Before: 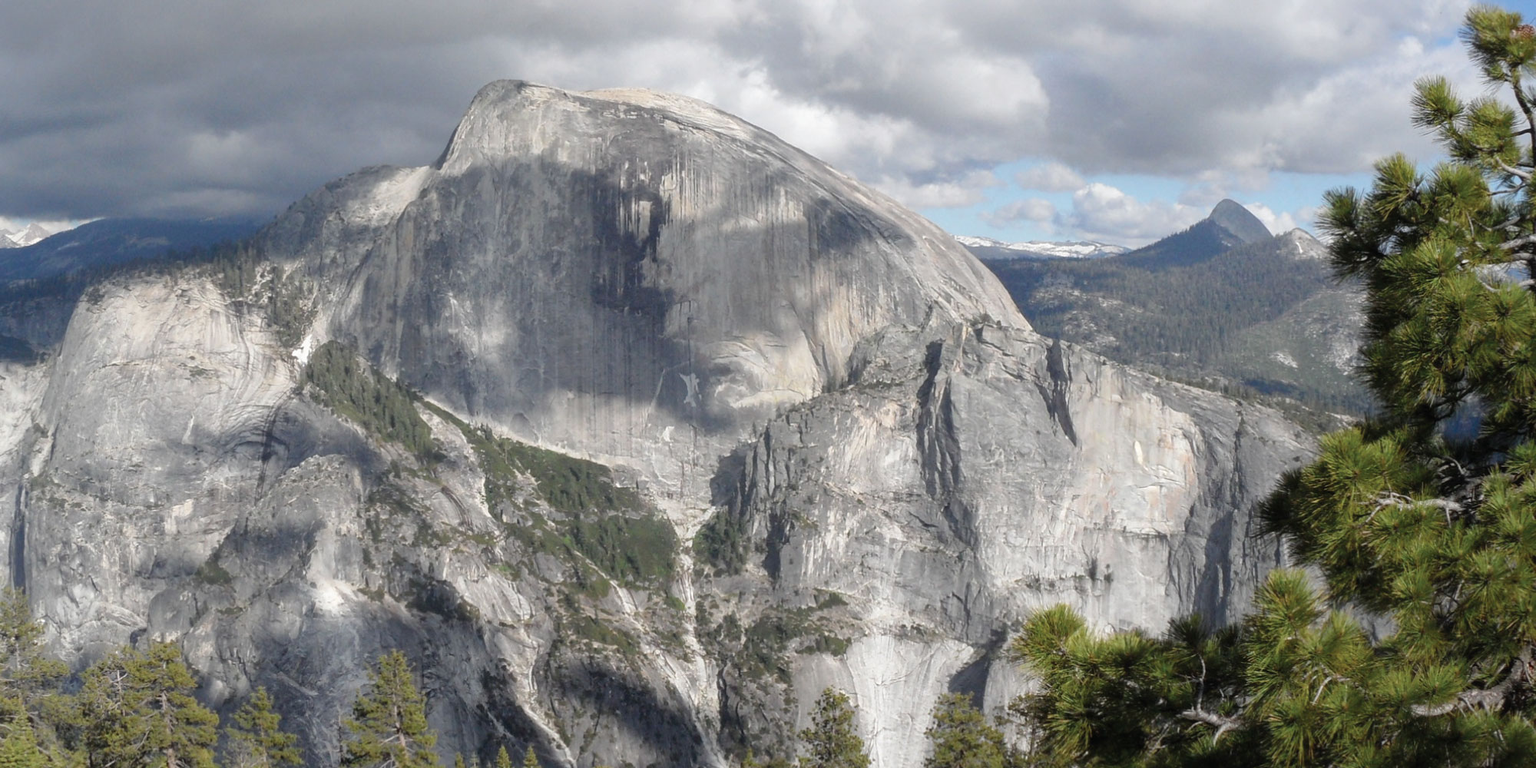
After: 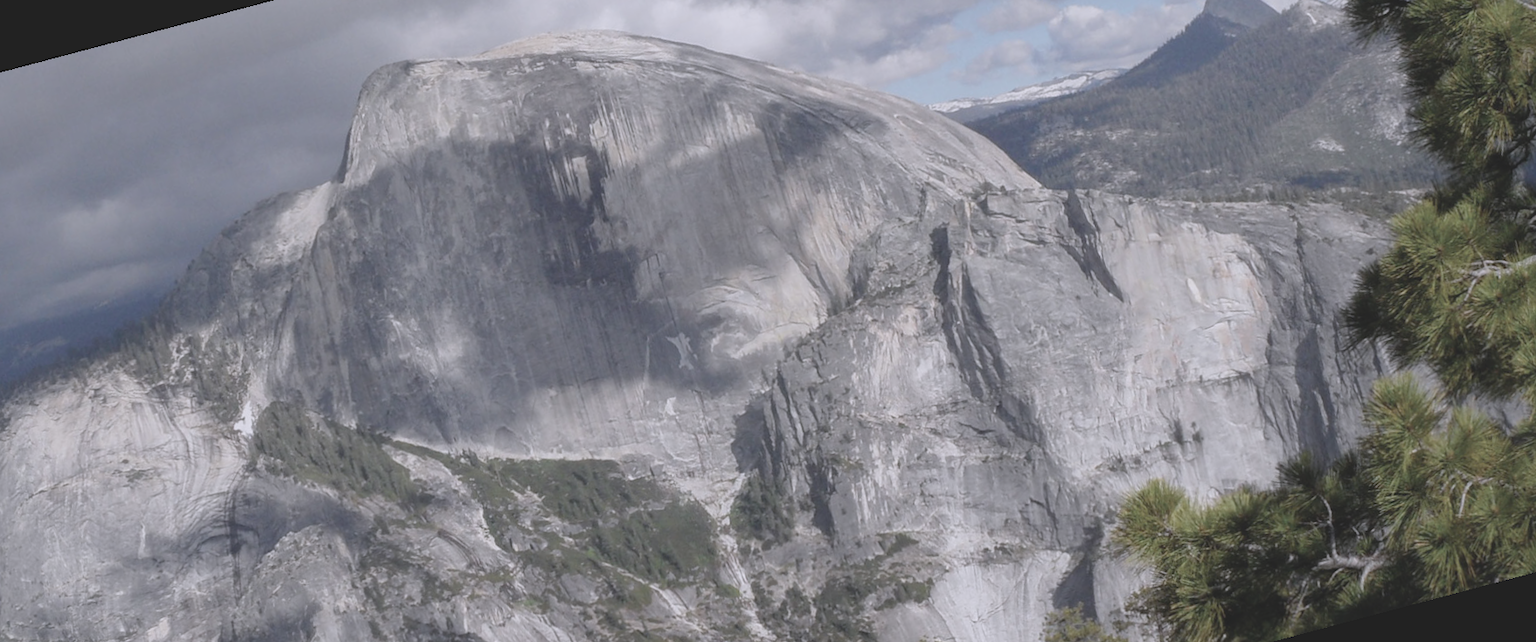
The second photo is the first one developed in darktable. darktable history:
rotate and perspective: rotation -14.8°, crop left 0.1, crop right 0.903, crop top 0.25, crop bottom 0.748
white balance: red 1.004, blue 1.096
contrast brightness saturation: contrast -0.26, saturation -0.43
